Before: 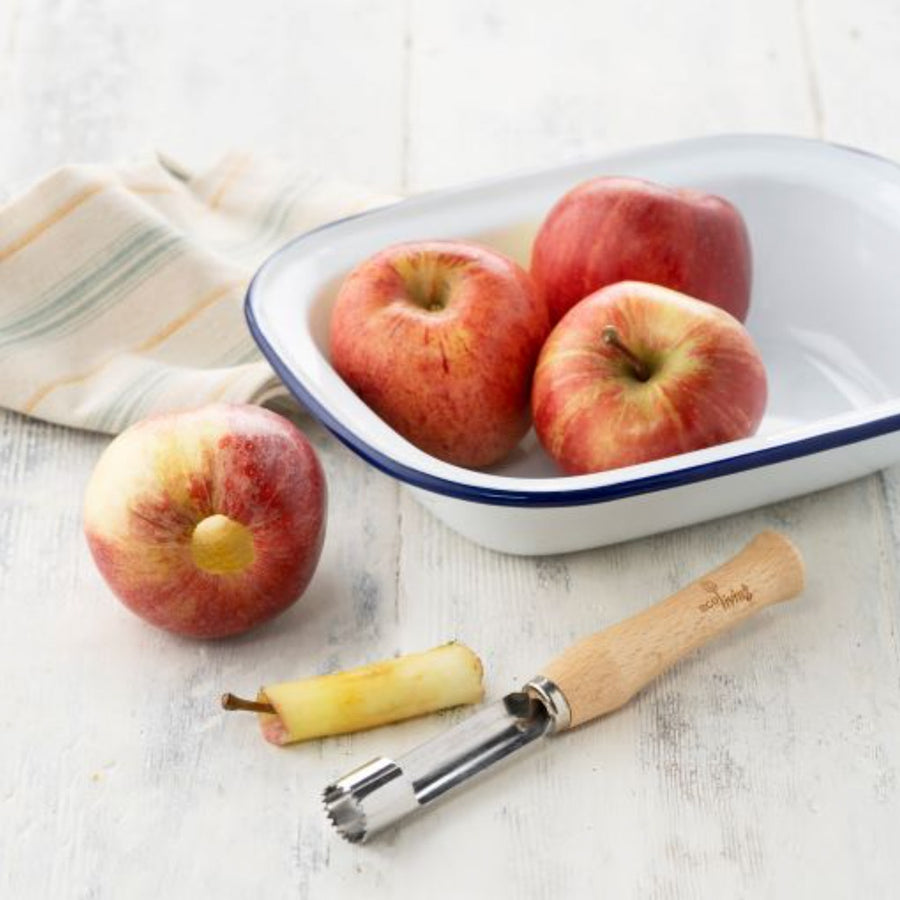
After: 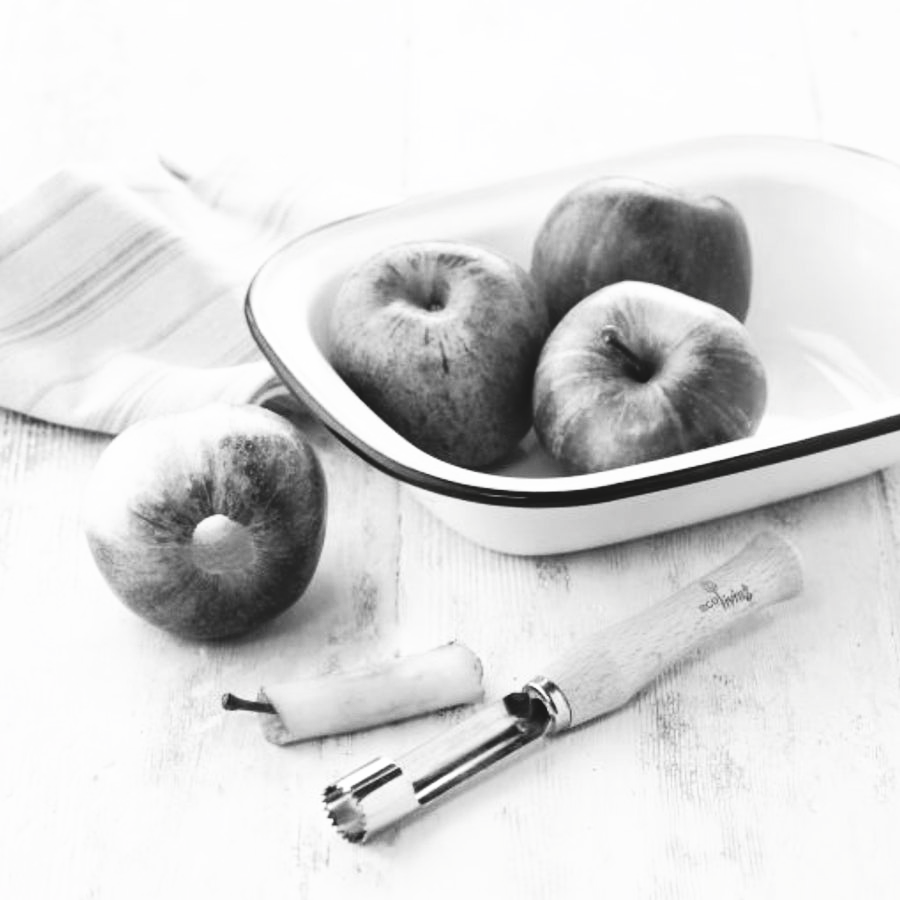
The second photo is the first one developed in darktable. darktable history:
tone curve: curves: ch0 [(0, 0) (0.003, 0.082) (0.011, 0.082) (0.025, 0.088) (0.044, 0.088) (0.069, 0.093) (0.1, 0.101) (0.136, 0.109) (0.177, 0.129) (0.224, 0.155) (0.277, 0.214) (0.335, 0.289) (0.399, 0.378) (0.468, 0.476) (0.543, 0.589) (0.623, 0.713) (0.709, 0.826) (0.801, 0.908) (0.898, 0.98) (1, 1)], preserve colors none
color look up table: target L [89.53, 89.53, 85.63, 85.63, 83.84, 76.61, 63.48, 56.57, 47.24, 46.43, 19.4, 200.09, 100.34, 83.84, 79.88, 71.96, 68.12, 67.49, 54.76, 53.39, 48.64, 52.01, 46.03, 45.36, 32.03, 24.87, 21.7, 1.645, 90.24, 76.98, 85.27, 60.68, 61.19, 80.6, 54.56, 56.83, 39.9, 52.27, 33.74, 41.83, 18.94, 25.76, 91.64, 85.98, 84.56, 65.49, 56.83, 55.8, 24.87], target a [-0.003, -0.003, 0, 0, -0.002, -0.002, 0.001 ×4, 0, 0, 0, -0.002, 0, 0.001, 0, 0.001 ×5, 0, 0.001, 0.001, 0, 0, -0.153, -0.003, 0, -0.002, 0.001, 0.001, 0, 0.001 ×6, -0.127, 0, -0.1, -0.001, -0.001, 0.001, 0.001, 0.001, 0], target b [0.026, 0.026, 0.002, 0.002, 0.025, 0.025, -0.004, -0.004, -0.007, 0, -0.002, 0, 0, 0.025, 0.003, -0.004, 0.003, -0.004, -0.007, -0.003, -0.007, -0.004, 0, -0.005, -0.005, -0.002, -0.002, 1.891, 0.026, 0.003, 0.025, -0.004, -0.004, 0.003, -0.007, -0.004 ×4, -0.005, 1.61, -0.002, 1.239, 0.003, 0.003, -0.004, -0.004, -0.004, -0.002], num patches 49
